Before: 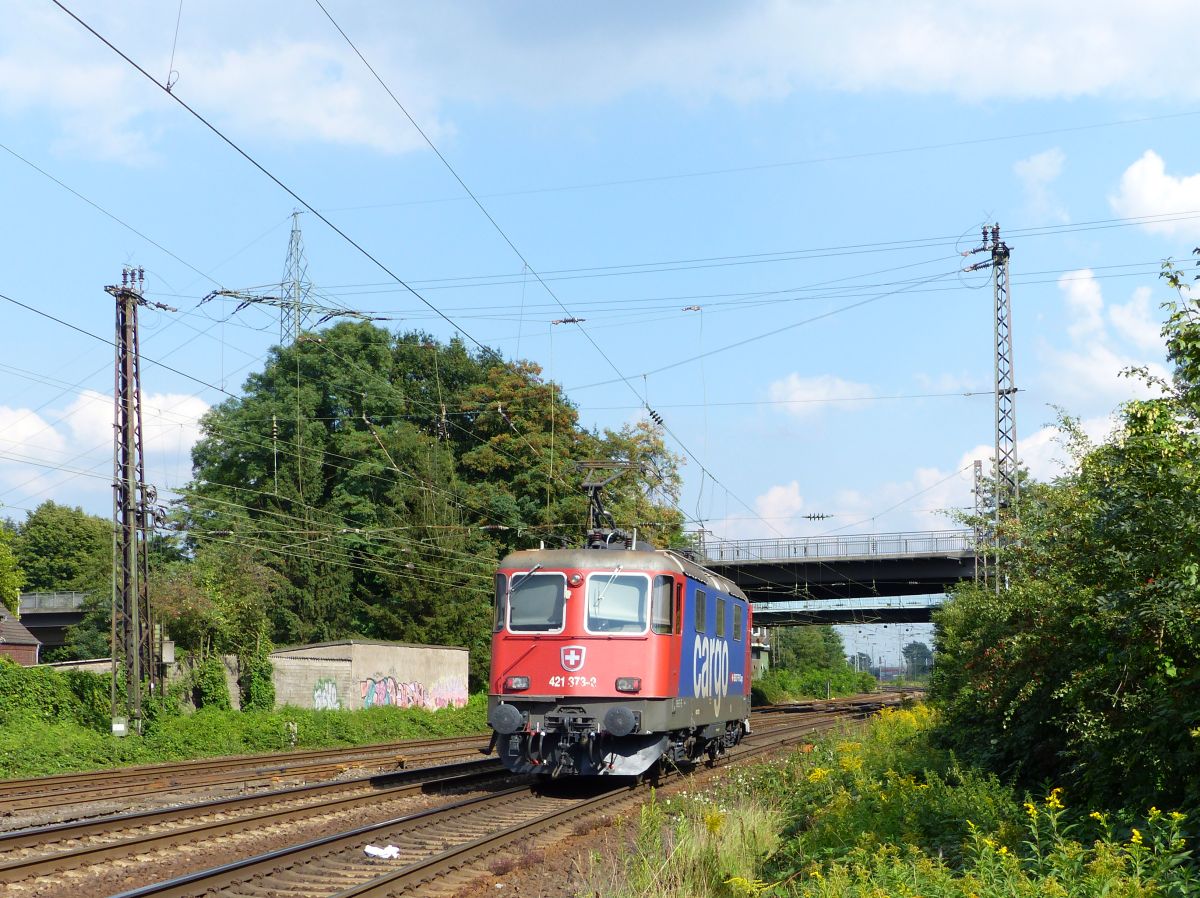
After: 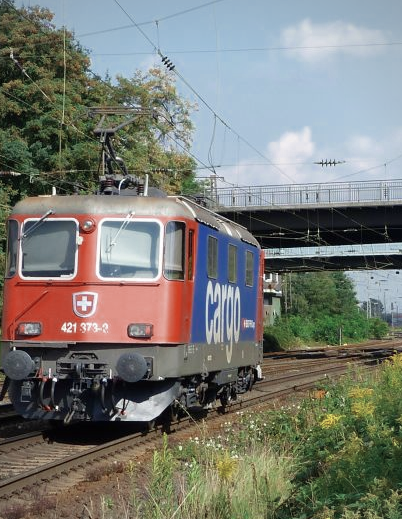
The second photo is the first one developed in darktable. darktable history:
color zones: curves: ch0 [(0, 0.5) (0.125, 0.4) (0.25, 0.5) (0.375, 0.4) (0.5, 0.4) (0.625, 0.35) (0.75, 0.35) (0.875, 0.5)]; ch1 [(0, 0.35) (0.125, 0.45) (0.25, 0.35) (0.375, 0.35) (0.5, 0.35) (0.625, 0.35) (0.75, 0.45) (0.875, 0.35)]; ch2 [(0, 0.6) (0.125, 0.5) (0.25, 0.5) (0.375, 0.6) (0.5, 0.6) (0.625, 0.5) (0.75, 0.5) (0.875, 0.5)]
crop: left 40.67%, top 39.422%, right 25.768%, bottom 2.681%
vignetting: fall-off radius 81.59%
